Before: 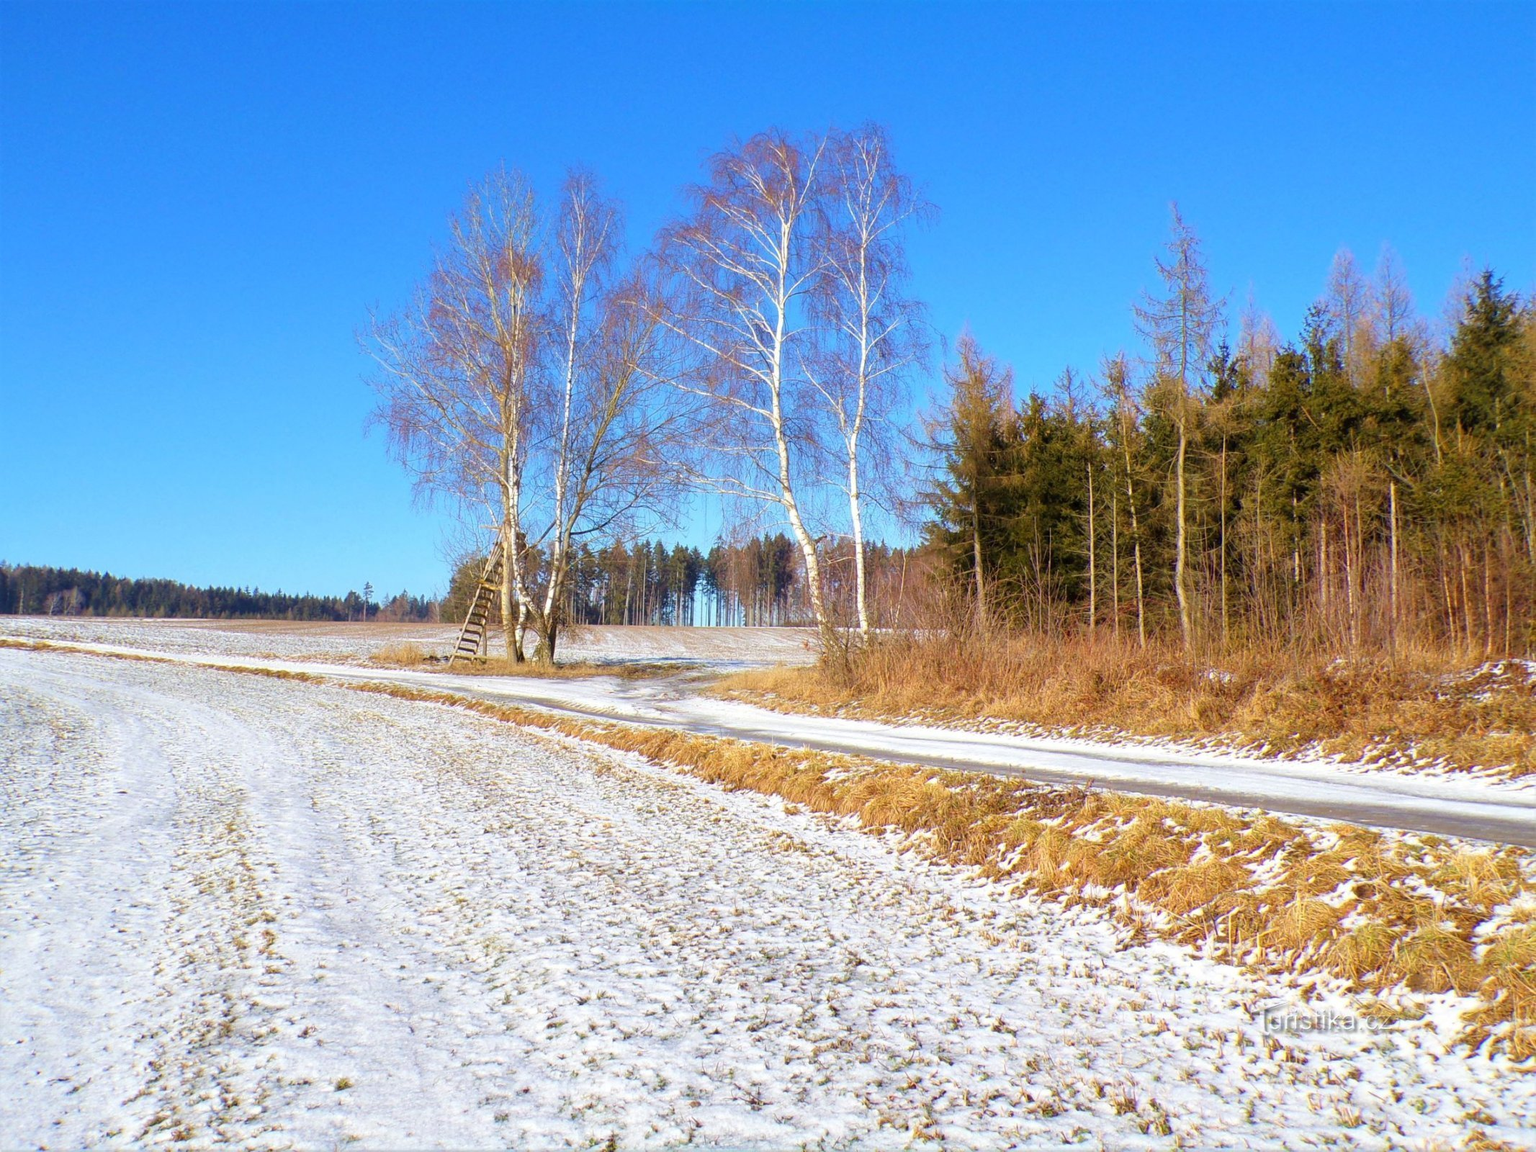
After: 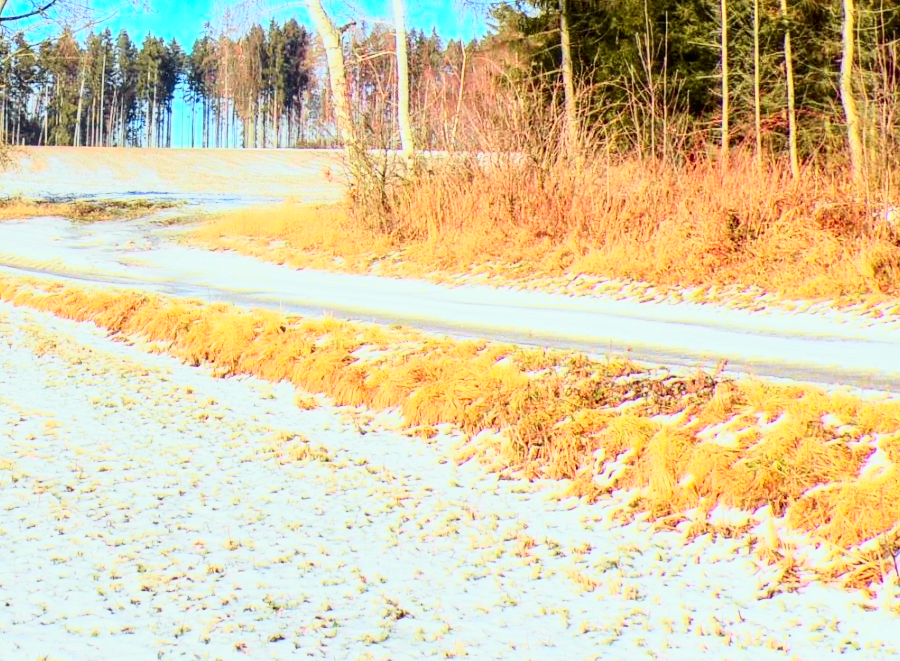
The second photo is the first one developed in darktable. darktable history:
crop: left 37.175%, top 45.142%, right 20.613%, bottom 13.5%
contrast brightness saturation: contrast 0.236, brightness 0.251, saturation 0.376
tone curve: curves: ch0 [(0, 0.026) (0.058, 0.036) (0.246, 0.214) (0.437, 0.498) (0.55, 0.644) (0.657, 0.767) (0.822, 0.9) (1, 0.961)]; ch1 [(0, 0) (0.346, 0.307) (0.408, 0.369) (0.453, 0.457) (0.476, 0.489) (0.502, 0.498) (0.521, 0.515) (0.537, 0.531) (0.612, 0.641) (0.676, 0.728) (1, 1)]; ch2 [(0, 0) (0.346, 0.34) (0.434, 0.46) (0.485, 0.494) (0.5, 0.494) (0.511, 0.508) (0.537, 0.564) (0.579, 0.599) (0.663, 0.67) (1, 1)], color space Lab, independent channels, preserve colors none
local contrast: on, module defaults
color correction: highlights a* -6.58, highlights b* 0.834
contrast equalizer: octaves 7, y [[0.5 ×4, 0.483, 0.43], [0.5 ×6], [0.5 ×6], [0 ×6], [0 ×6]], mix 0.134
